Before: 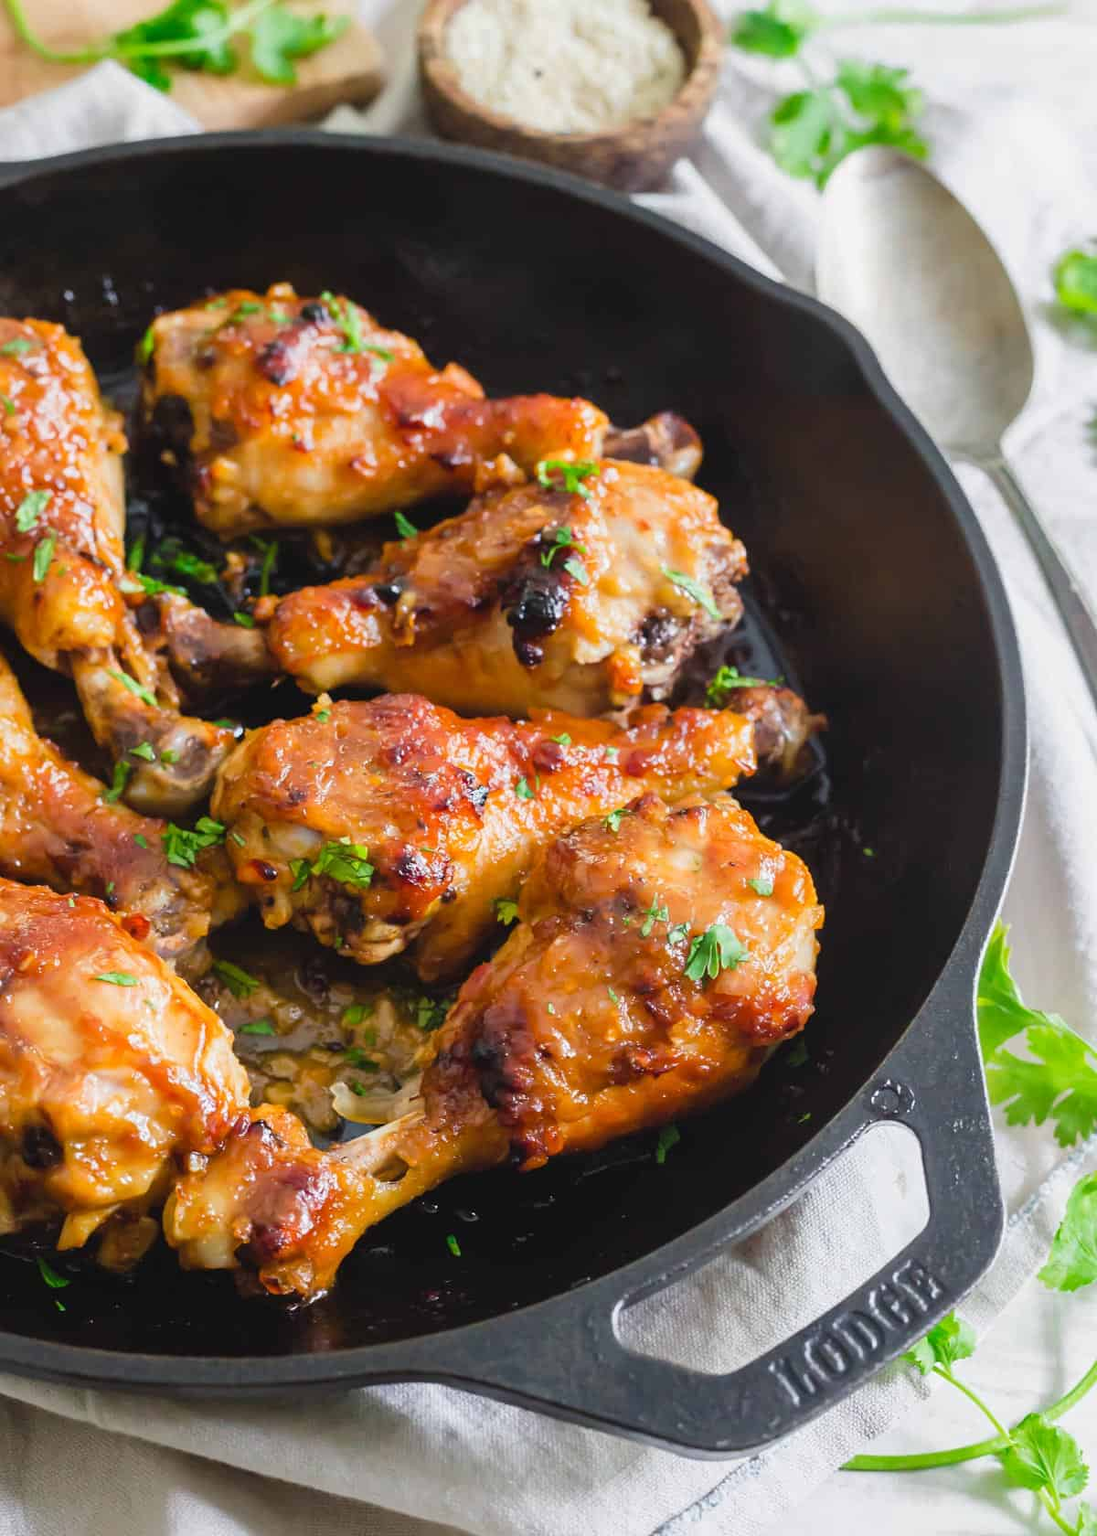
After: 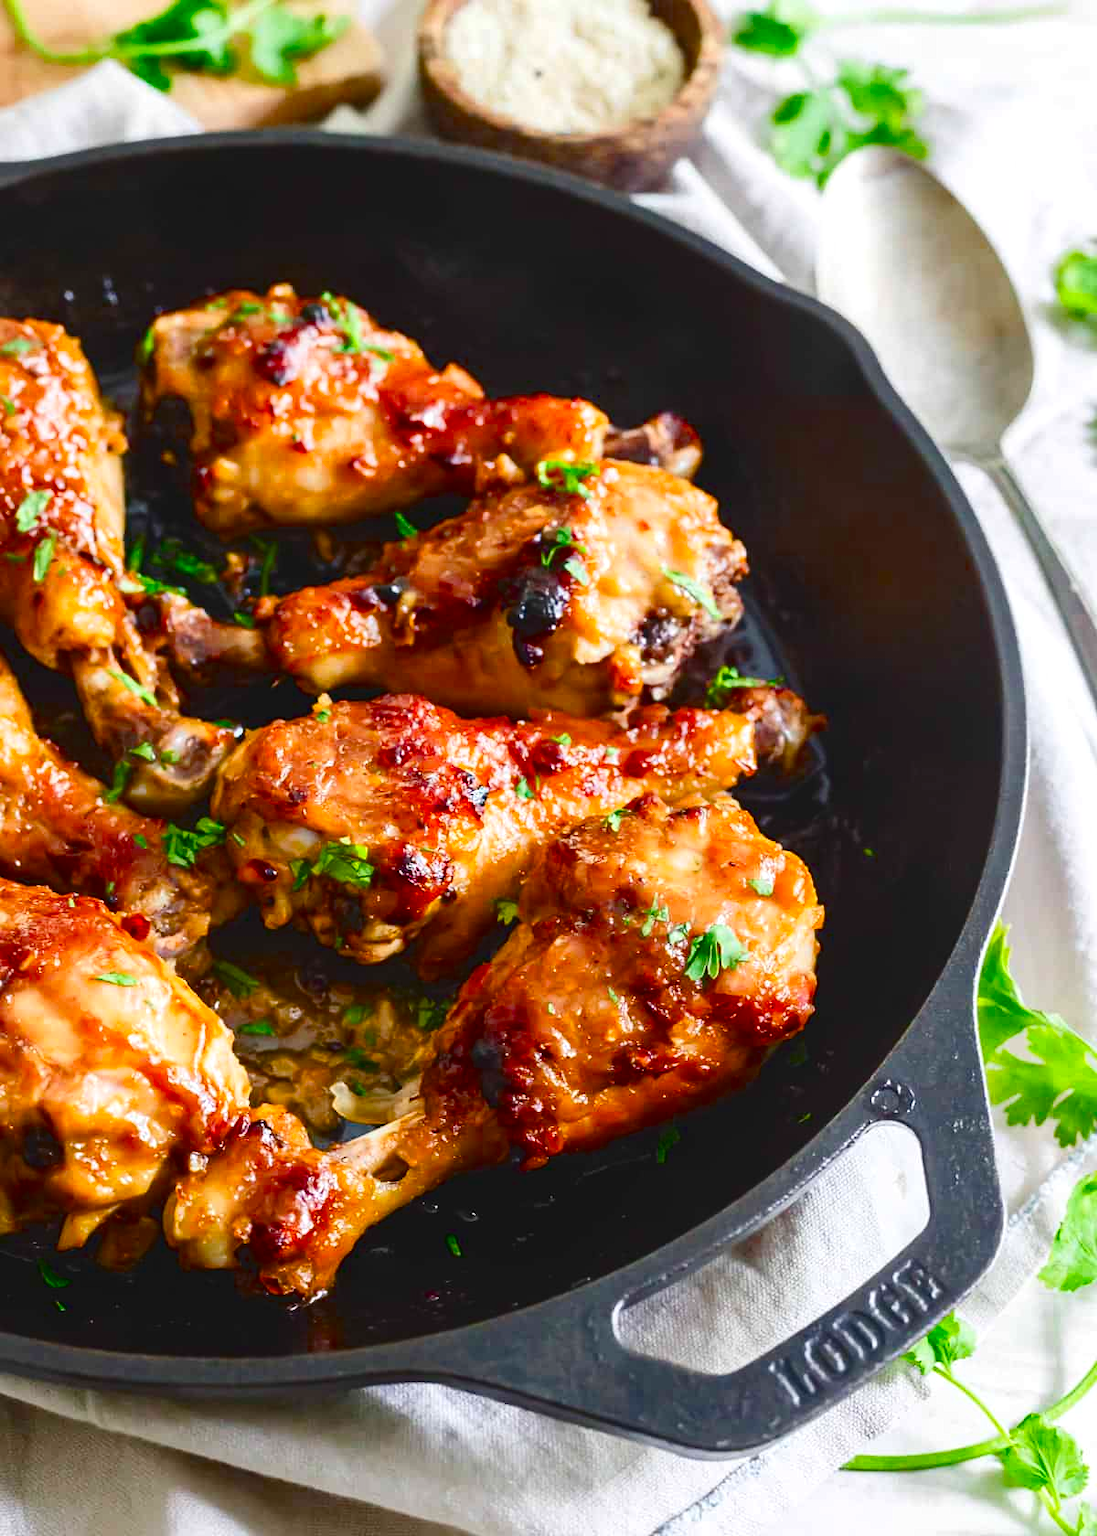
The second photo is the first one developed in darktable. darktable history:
color balance rgb: global offset › luminance 0.499%, perceptual saturation grading › global saturation 20%, perceptual saturation grading › highlights -24.994%, perceptual saturation grading › shadows 26.197%, perceptual brilliance grading › global brilliance 10.821%, saturation formula JzAzBz (2021)
contrast brightness saturation: contrast 0.129, brightness -0.052, saturation 0.156
